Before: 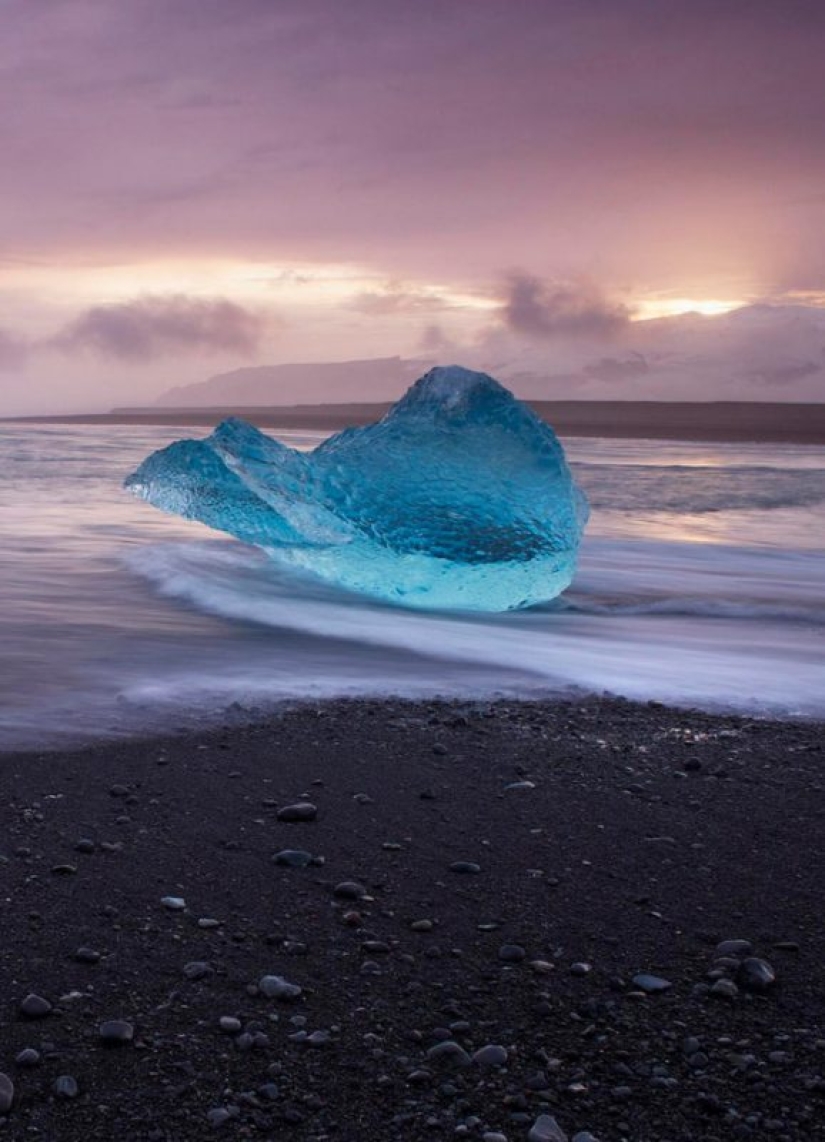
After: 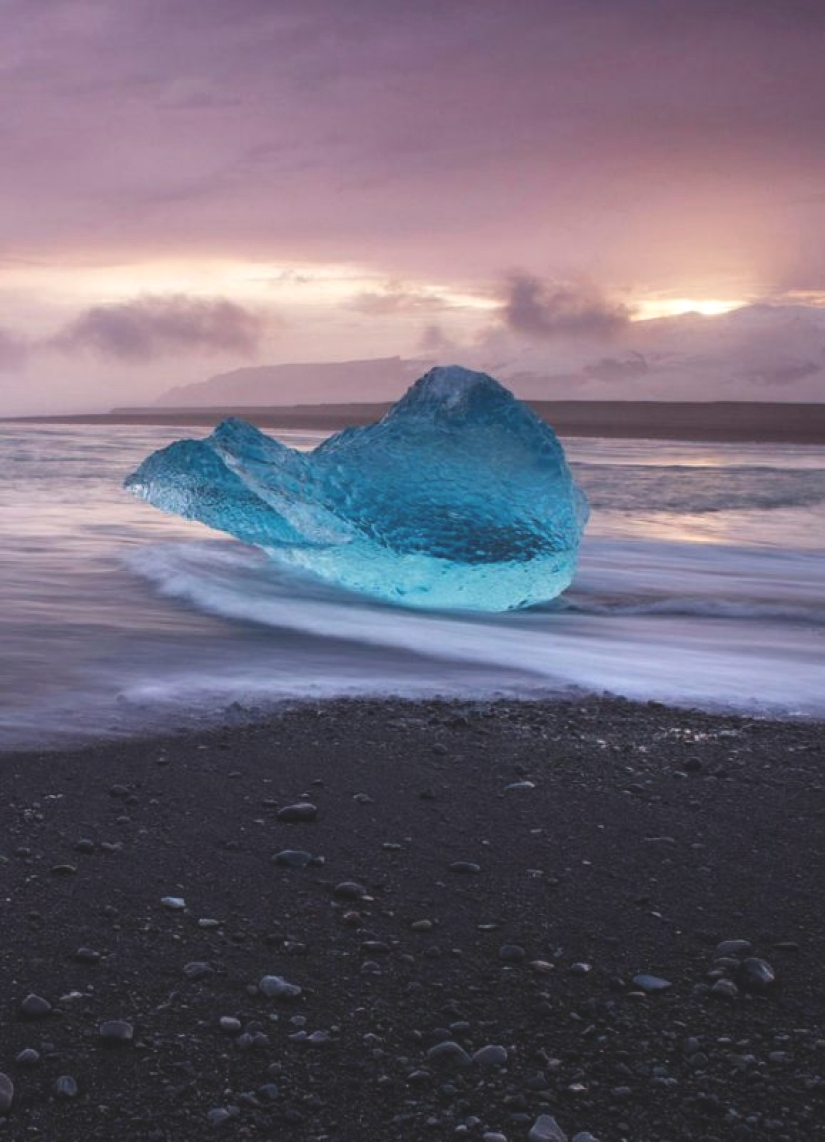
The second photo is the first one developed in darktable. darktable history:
exposure: black level correction -0.015, compensate highlight preservation false
local contrast: detail 117%
